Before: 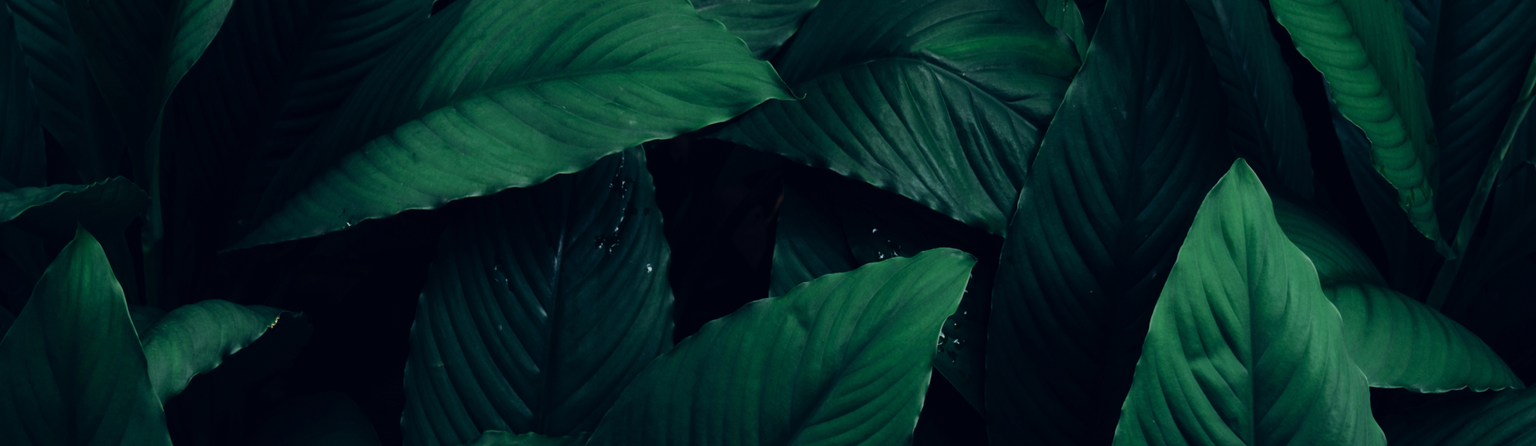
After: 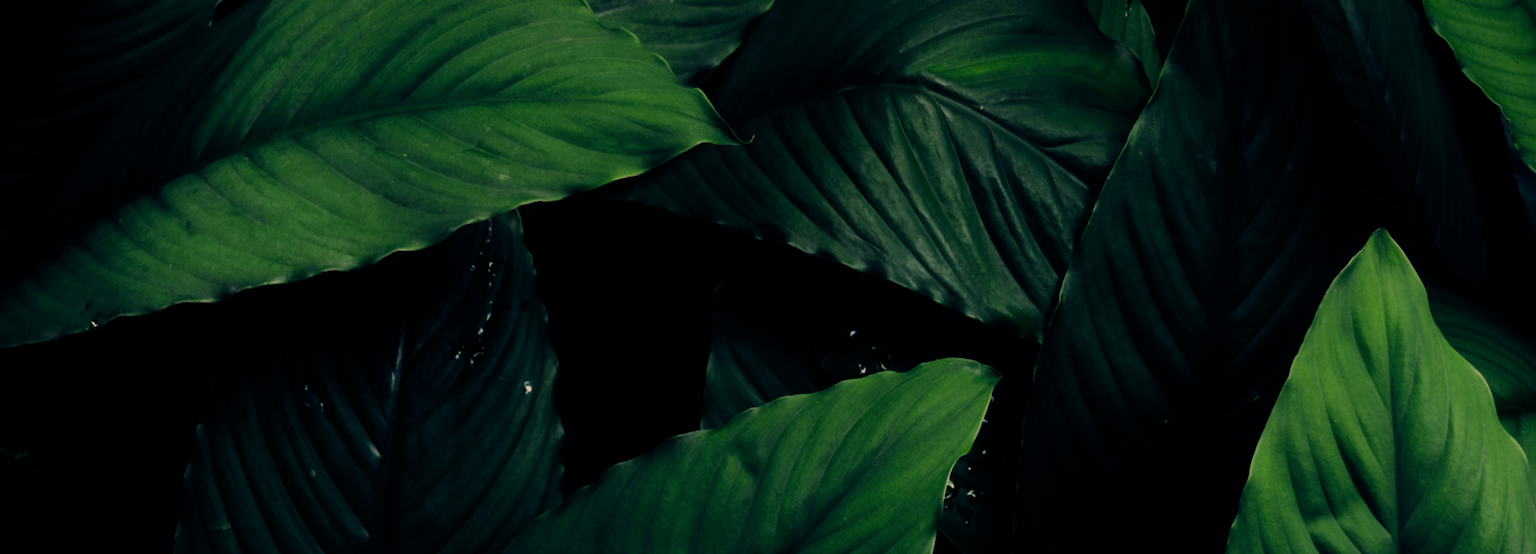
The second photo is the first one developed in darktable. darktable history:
color correction: highlights a* 15, highlights b* 31.55
filmic rgb: black relative exposure -12 EV, white relative exposure 2.8 EV, threshold 3 EV, target black luminance 0%, hardness 8.06, latitude 70.41%, contrast 1.14, highlights saturation mix 10%, shadows ↔ highlights balance -0.388%, color science v4 (2020), iterations of high-quality reconstruction 10, contrast in shadows soft, contrast in highlights soft, enable highlight reconstruction true
color zones: curves: ch1 [(0, 0.455) (0.063, 0.455) (0.286, 0.495) (0.429, 0.5) (0.571, 0.5) (0.714, 0.5) (0.857, 0.5) (1, 0.455)]; ch2 [(0, 0.532) (0.063, 0.521) (0.233, 0.447) (0.429, 0.489) (0.571, 0.5) (0.714, 0.5) (0.857, 0.5) (1, 0.532)]
crop: left 18.479%, right 12.2%, bottom 13.971%
